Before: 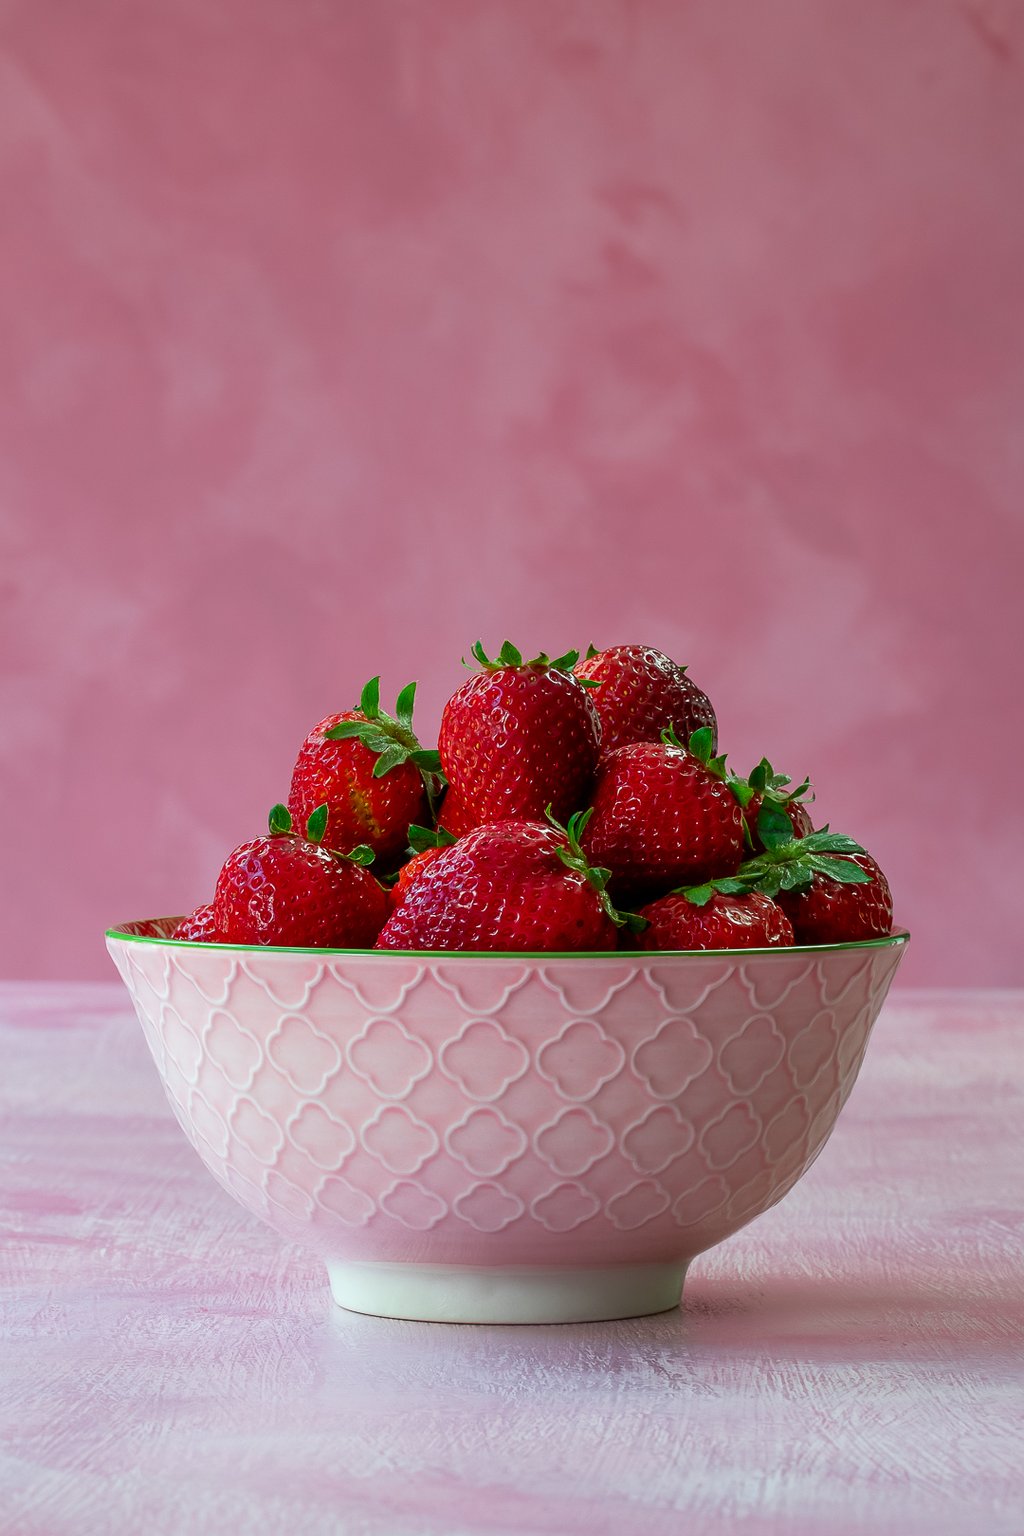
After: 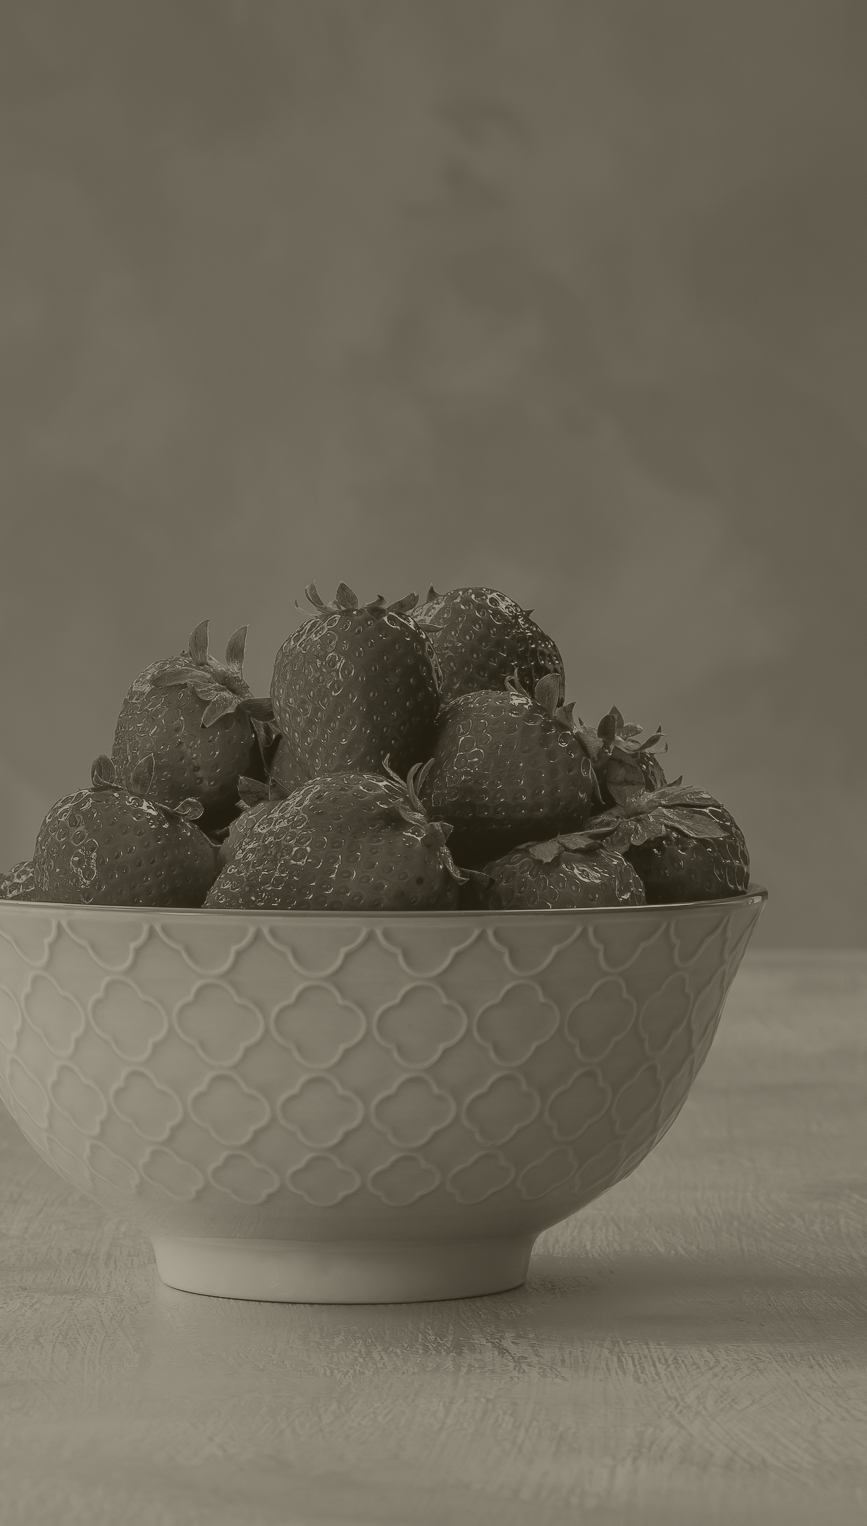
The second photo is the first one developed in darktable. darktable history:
crop and rotate: left 17.959%, top 5.771%, right 1.742%
colorize: hue 41.44°, saturation 22%, source mix 60%, lightness 10.61%
